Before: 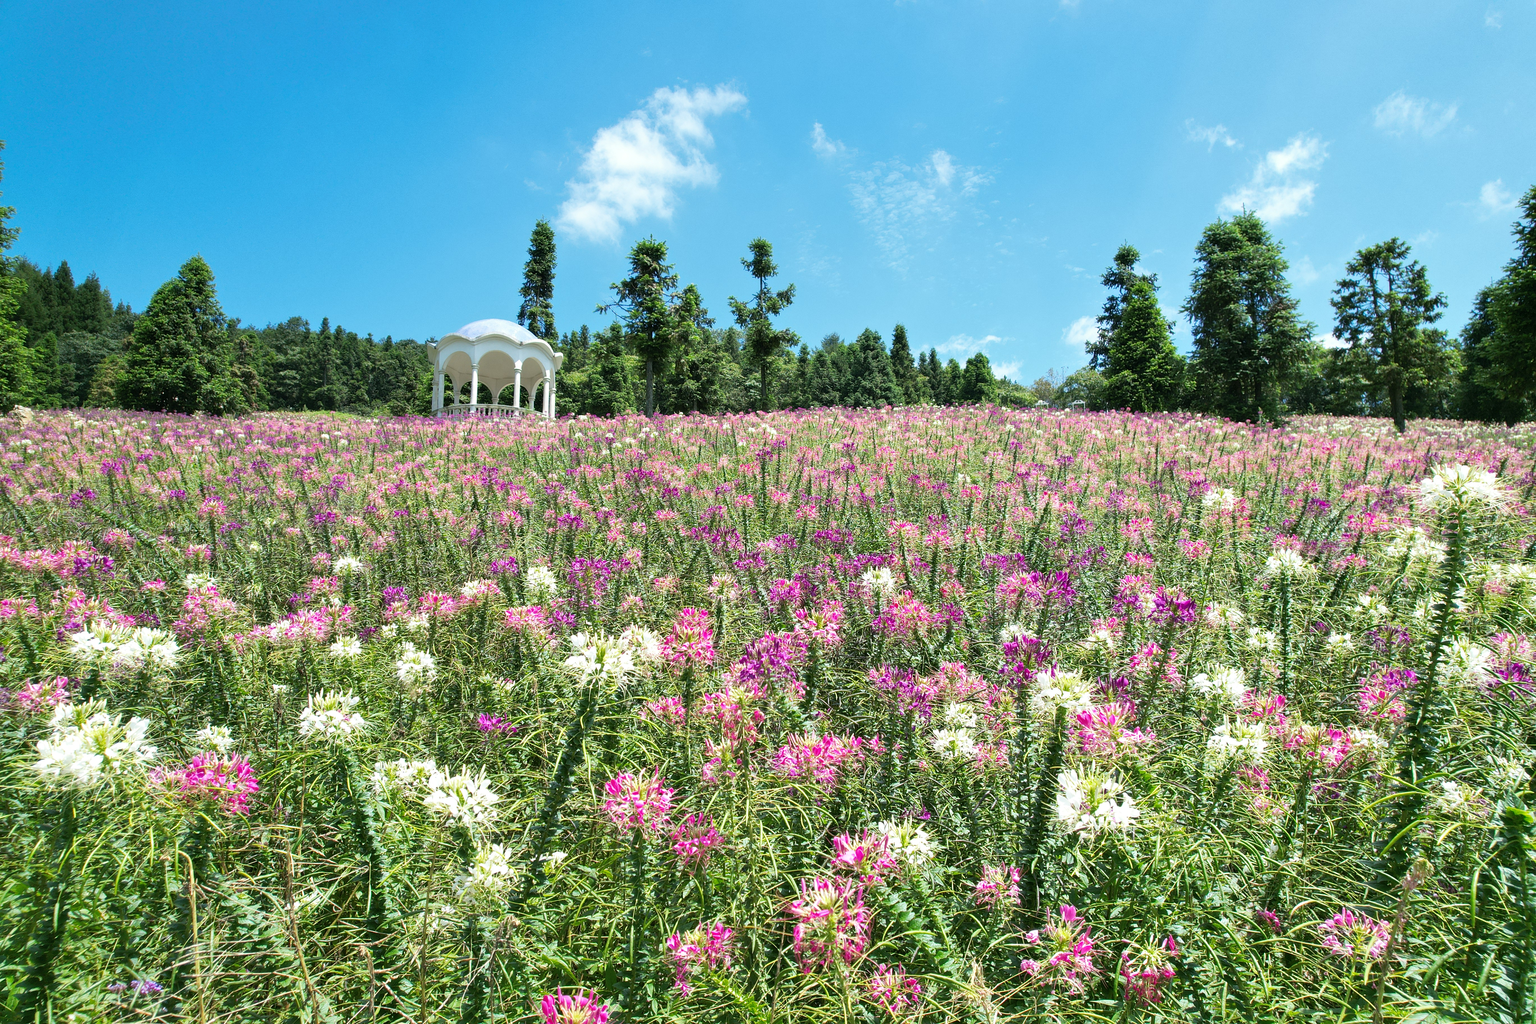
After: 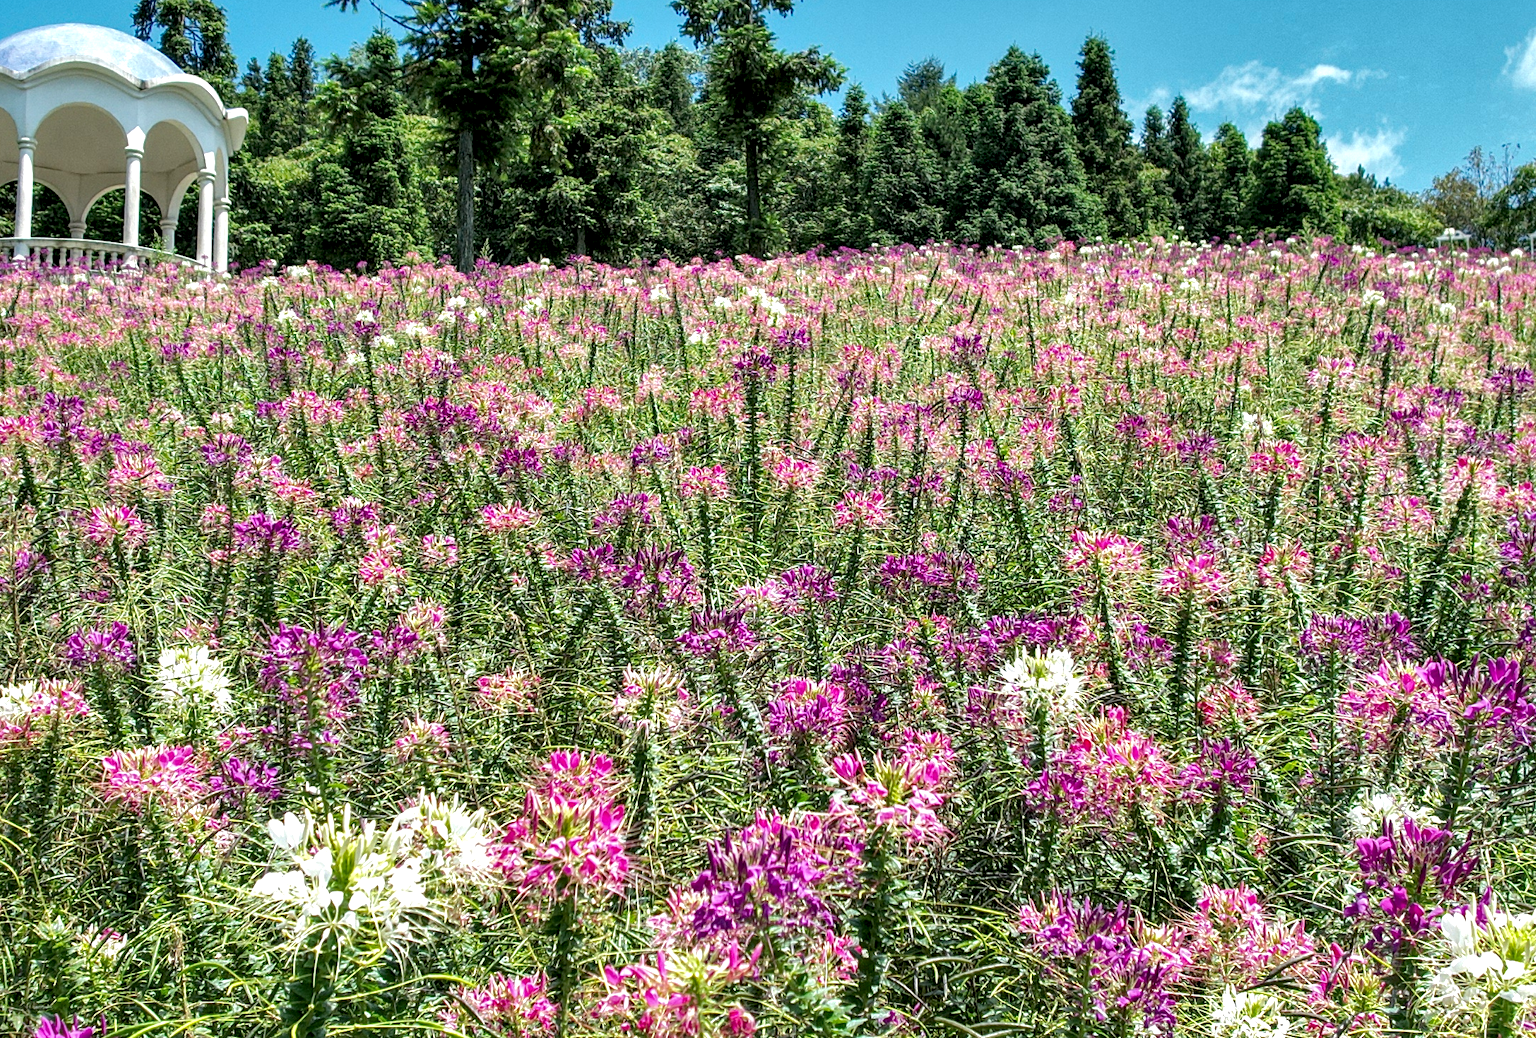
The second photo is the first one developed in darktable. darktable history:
crop: left 30.257%, top 30.255%, right 30%, bottom 29.446%
haze removal: compatibility mode true, adaptive false
local contrast: highlights 60%, shadows 61%, detail 160%
shadows and highlights: shadows 39.52, highlights -59.98
